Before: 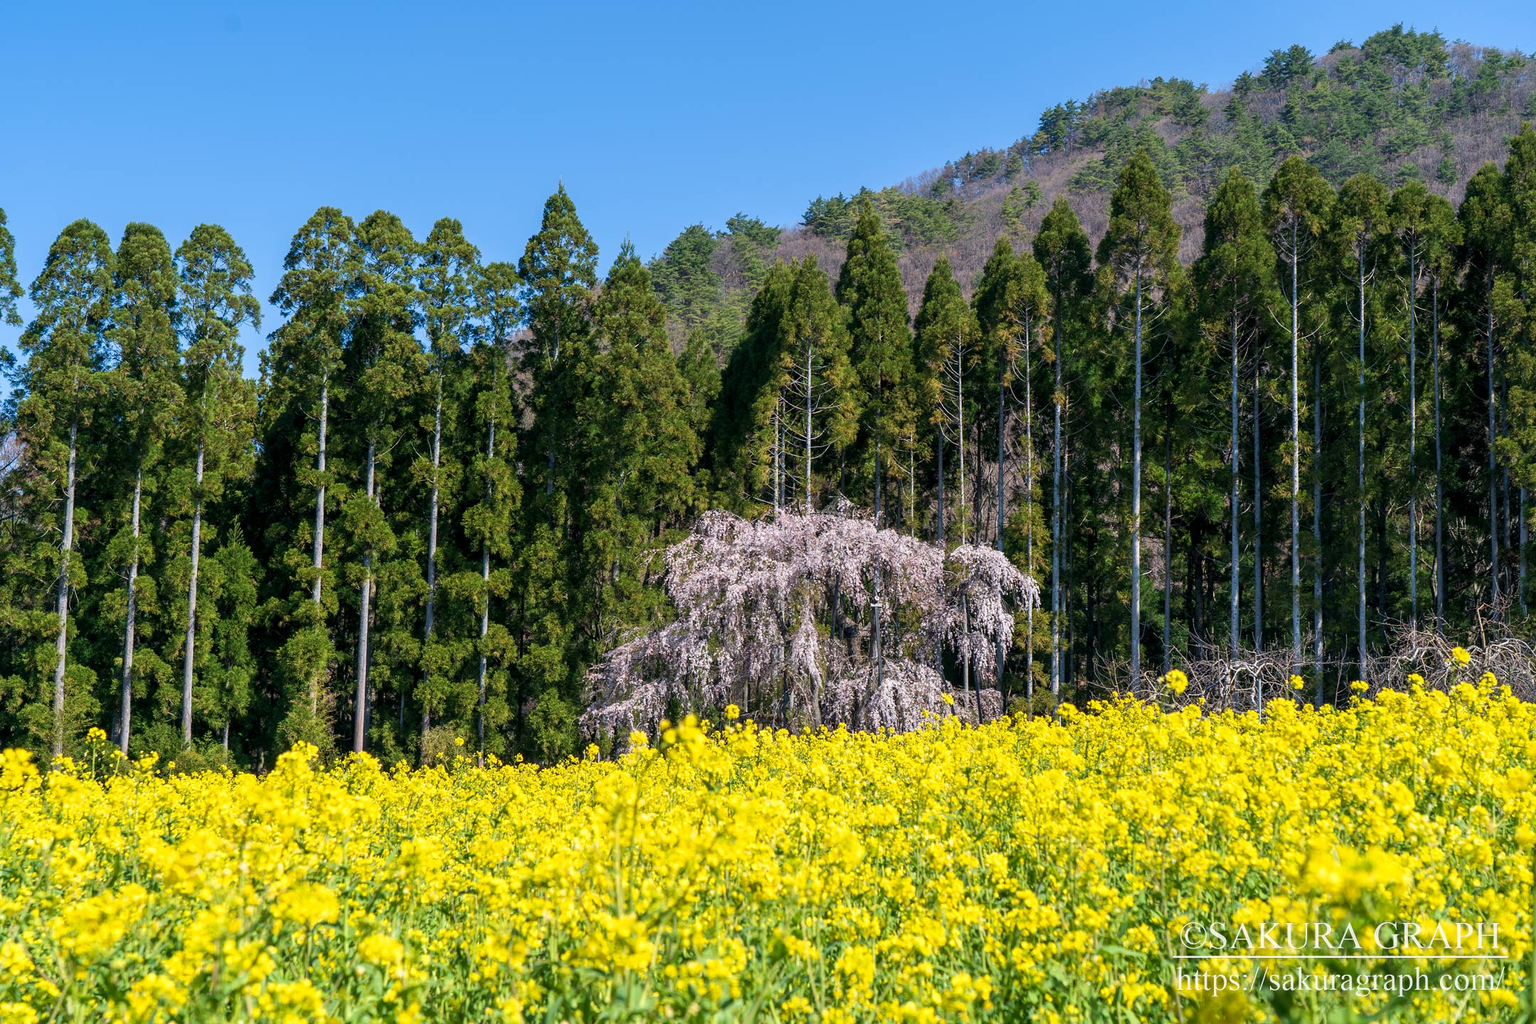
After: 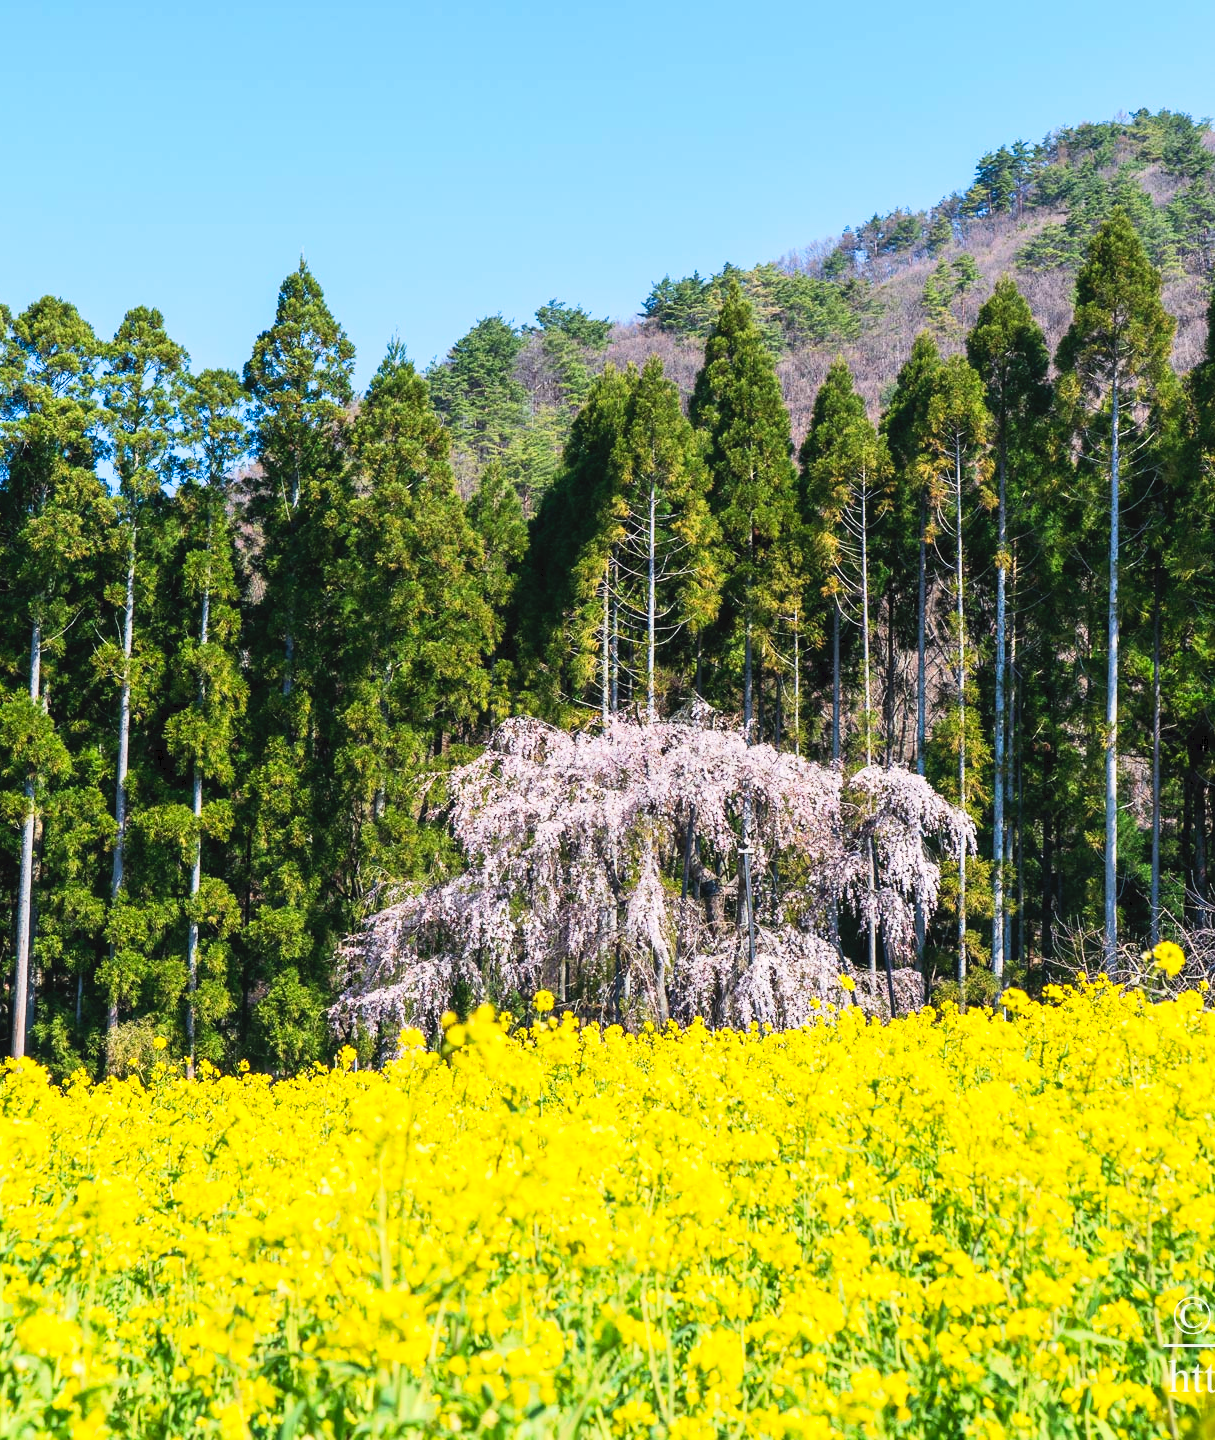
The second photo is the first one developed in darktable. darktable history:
exposure: exposure 0 EV, compensate highlight preservation false
crop and rotate: left 22.516%, right 21.234%
contrast brightness saturation: contrast 0.2, brightness 0.16, saturation 0.22
tone curve: curves: ch0 [(0, 0) (0.003, 0.045) (0.011, 0.051) (0.025, 0.057) (0.044, 0.074) (0.069, 0.096) (0.1, 0.125) (0.136, 0.16) (0.177, 0.201) (0.224, 0.242) (0.277, 0.299) (0.335, 0.362) (0.399, 0.432) (0.468, 0.512) (0.543, 0.601) (0.623, 0.691) (0.709, 0.786) (0.801, 0.876) (0.898, 0.927) (1, 1)], preserve colors none
